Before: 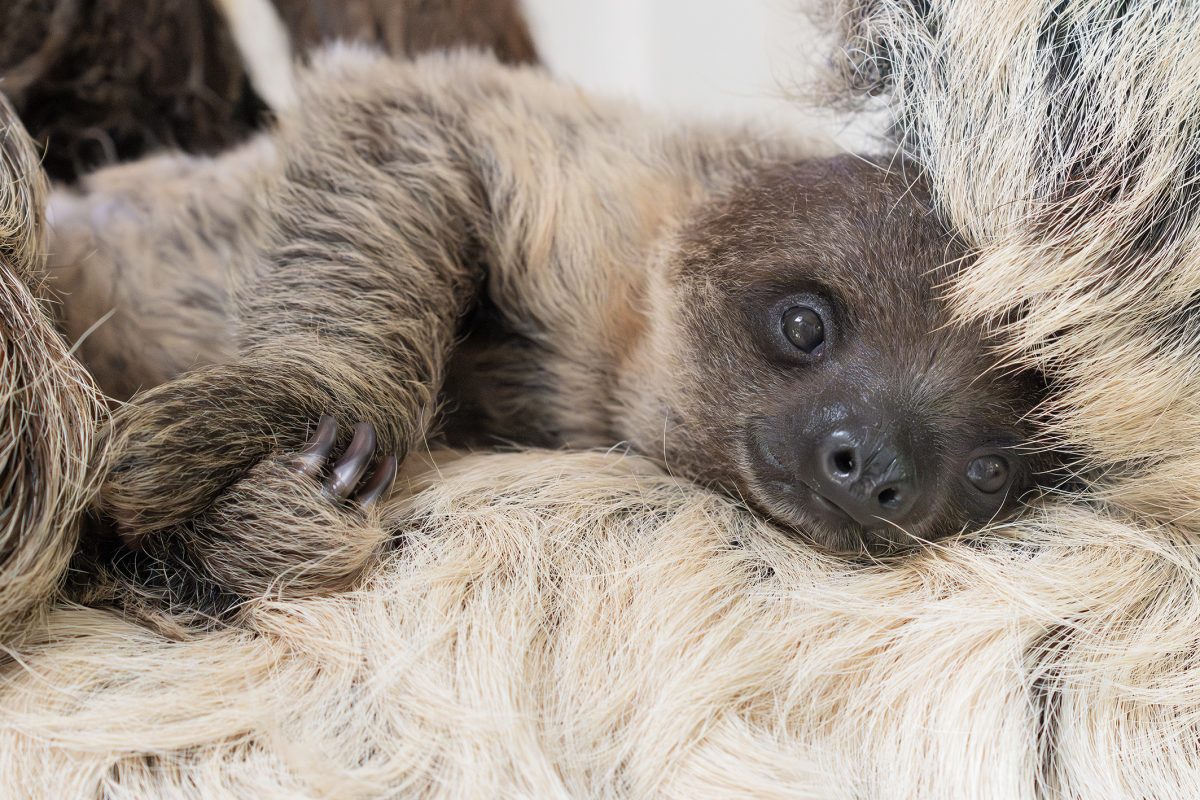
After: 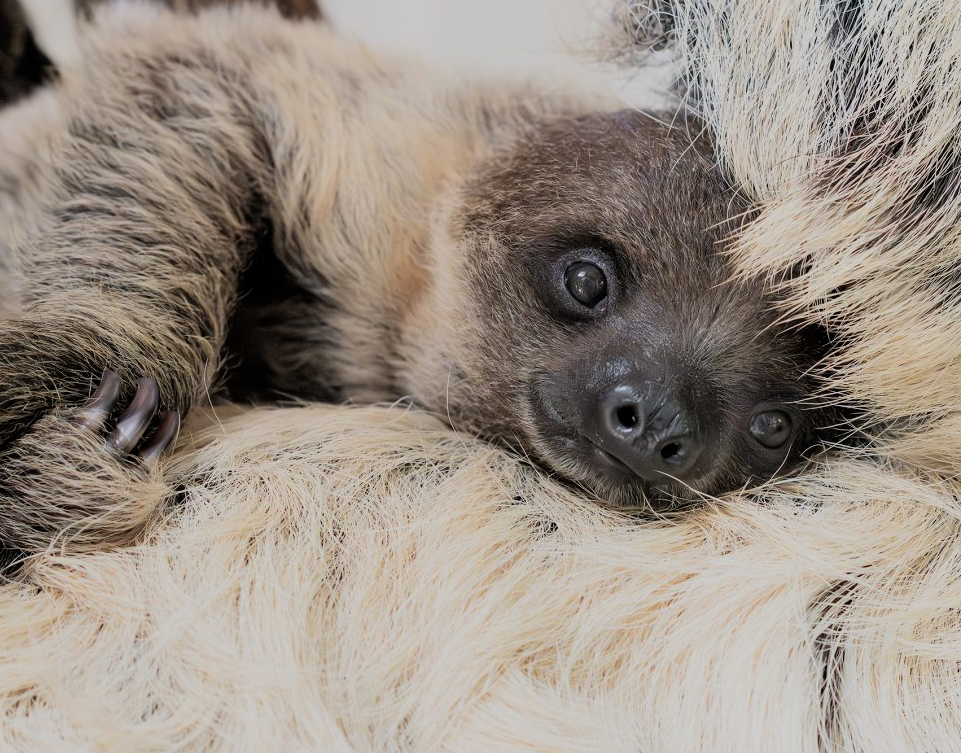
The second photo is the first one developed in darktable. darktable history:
crop and rotate: left 18.084%, top 5.799%, right 1.773%
filmic rgb: black relative exposure -9.16 EV, white relative exposure 6.74 EV, threshold 2.95 EV, hardness 3.09, contrast 1.059, color science v6 (2022), enable highlight reconstruction true
